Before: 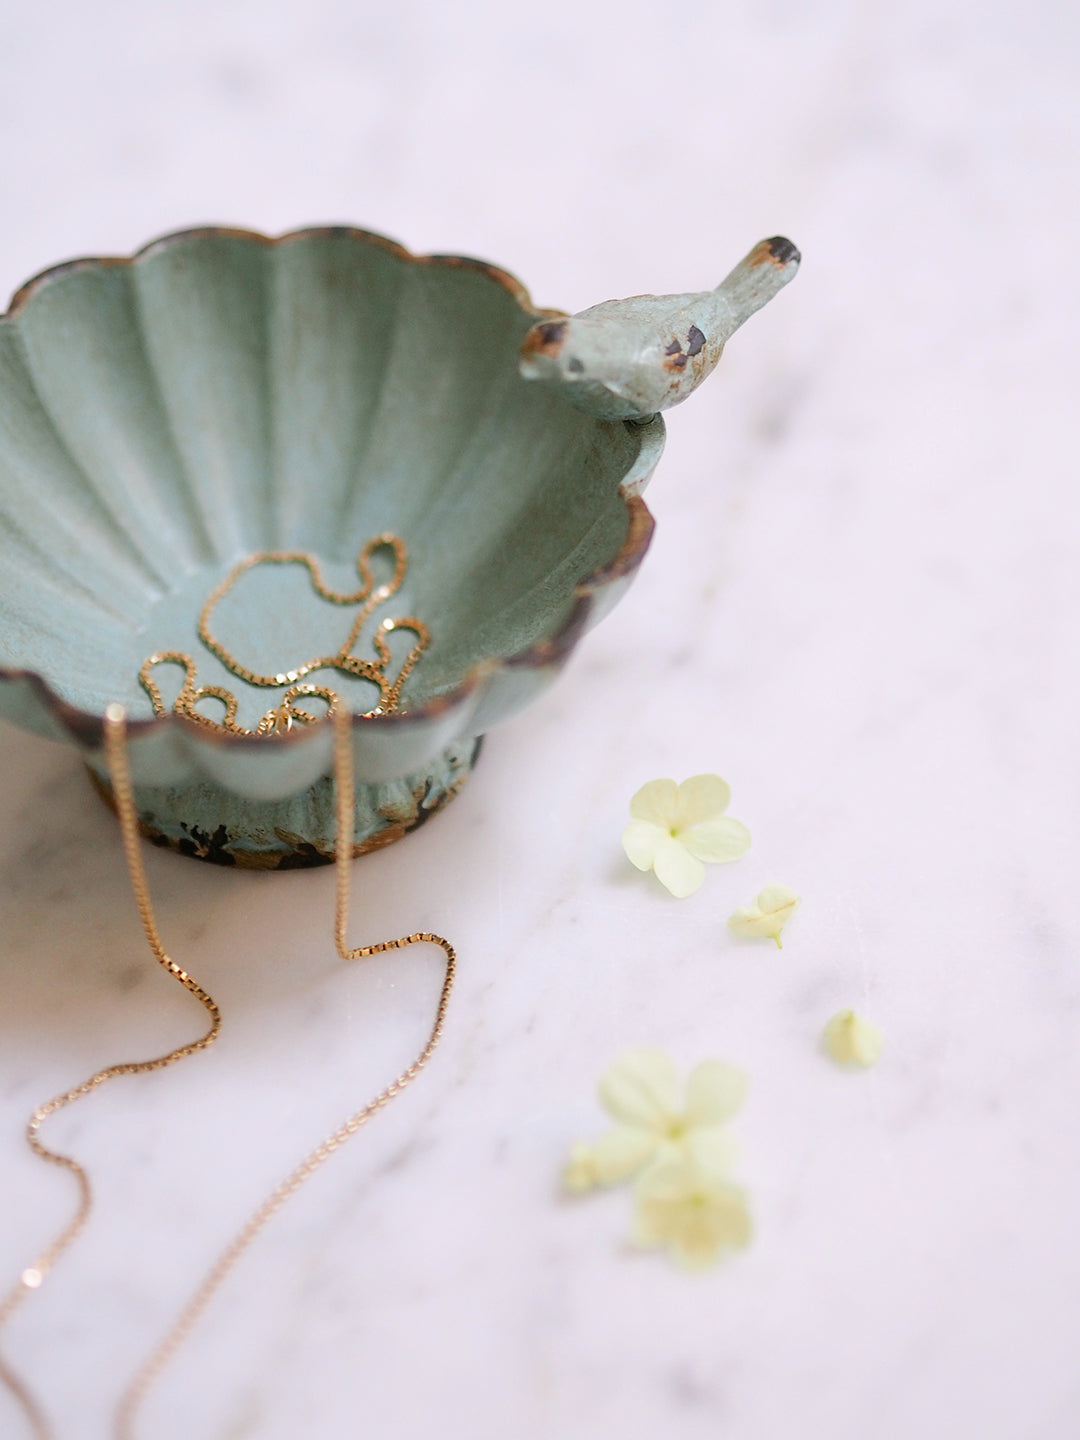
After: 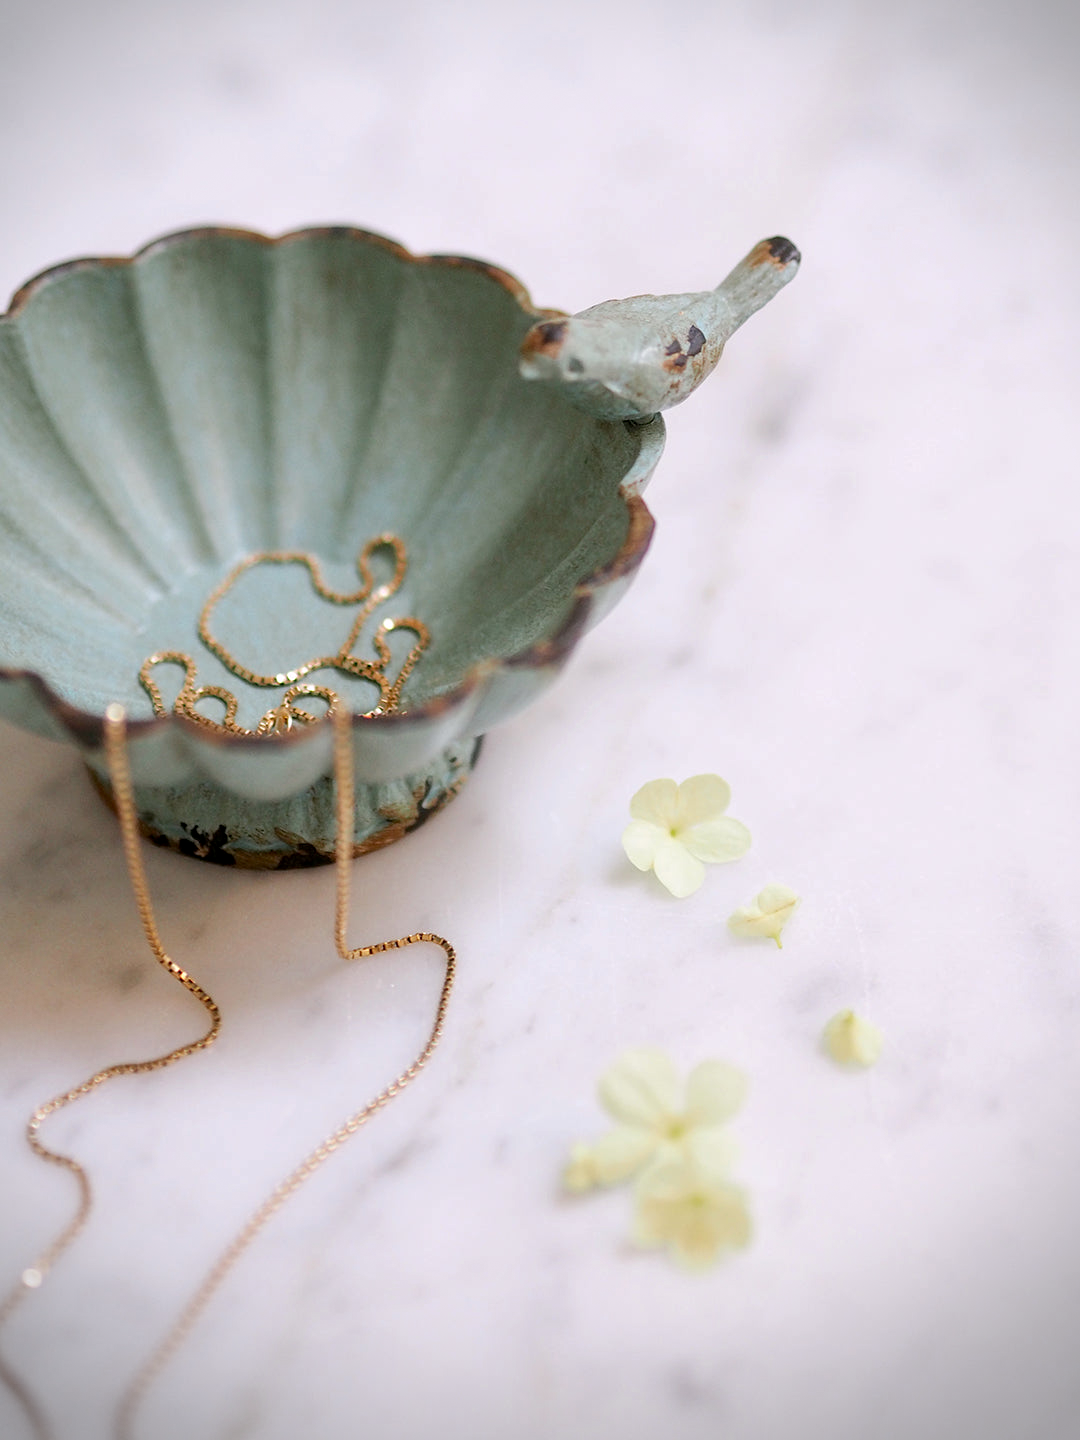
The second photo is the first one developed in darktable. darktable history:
local contrast: highlights 102%, shadows 101%, detail 119%, midtone range 0.2
vignetting: center (-0.032, -0.05), dithering 8-bit output
exposure: black level correction 0.001, compensate highlight preservation false
